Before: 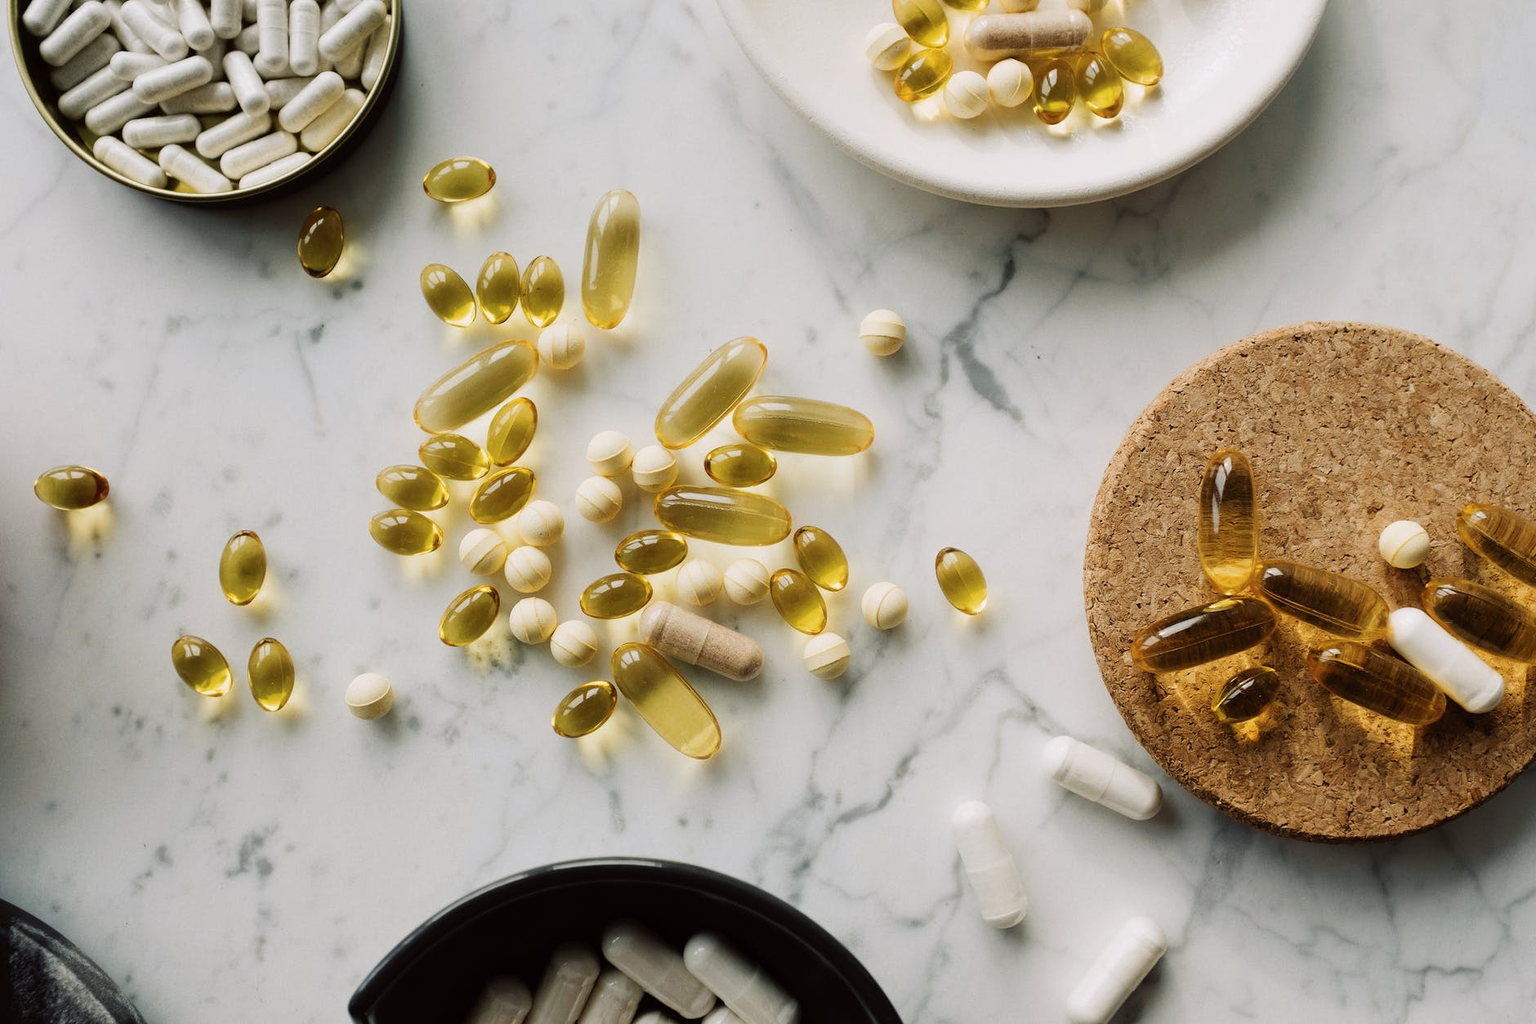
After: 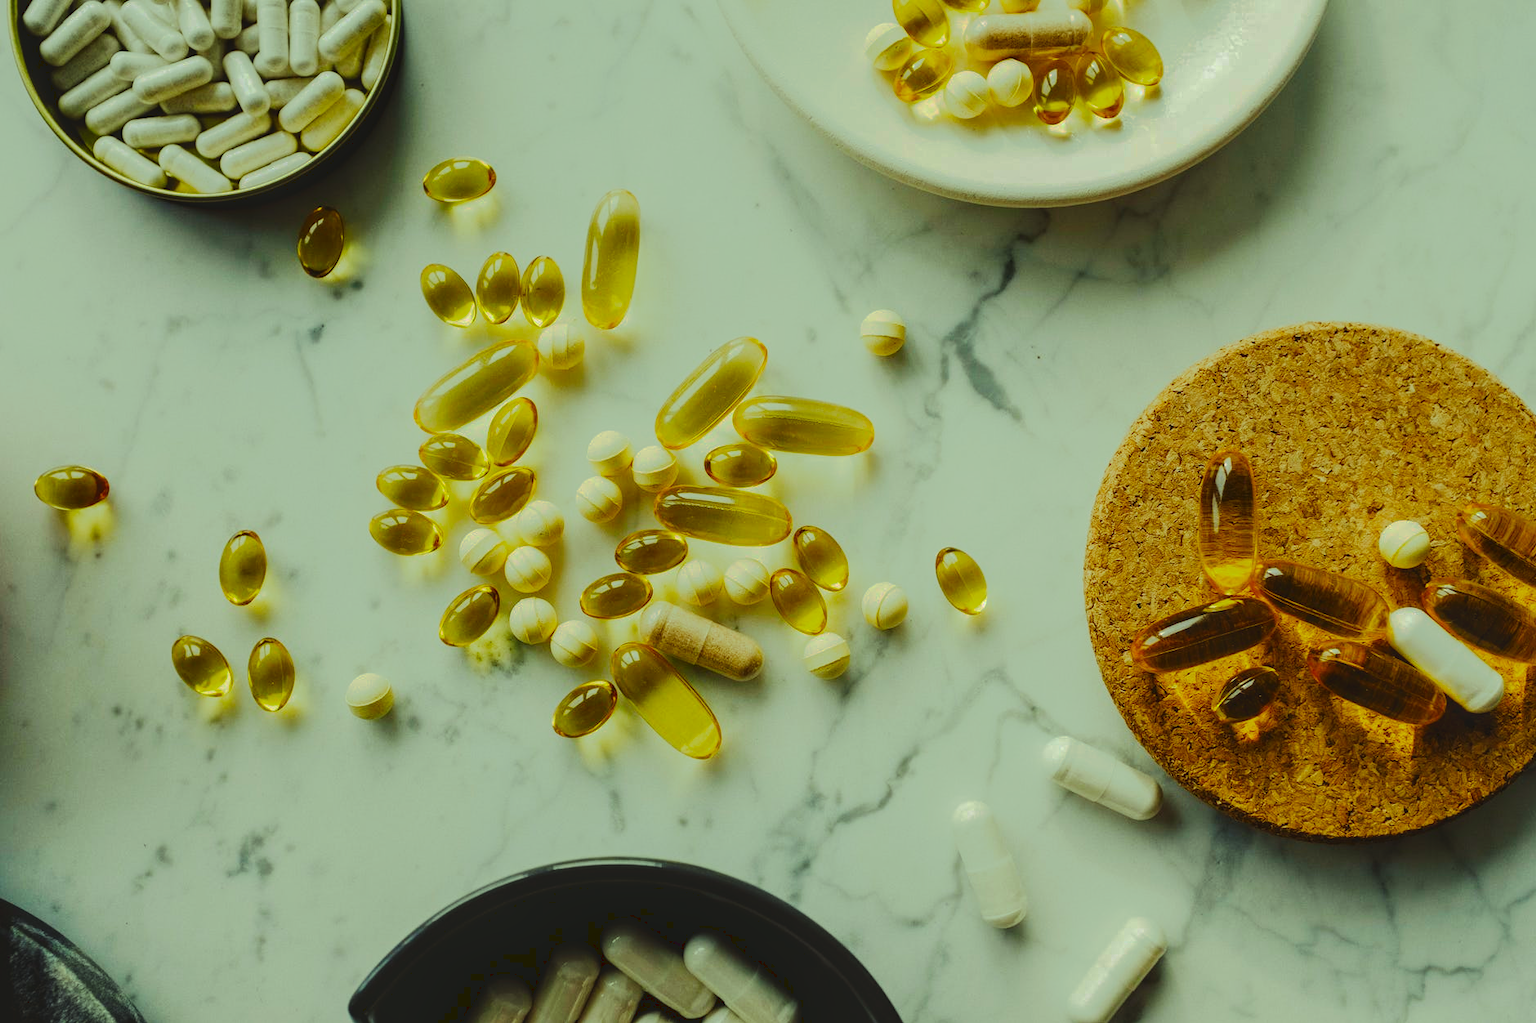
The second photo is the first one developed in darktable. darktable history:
local contrast: on, module defaults
tone curve: curves: ch0 [(0, 0) (0.003, 0.098) (0.011, 0.099) (0.025, 0.103) (0.044, 0.114) (0.069, 0.13) (0.1, 0.142) (0.136, 0.161) (0.177, 0.189) (0.224, 0.224) (0.277, 0.266) (0.335, 0.32) (0.399, 0.38) (0.468, 0.45) (0.543, 0.522) (0.623, 0.598) (0.709, 0.669) (0.801, 0.731) (0.898, 0.786) (1, 1)], preserve colors none
color correction: highlights a* -10.77, highlights b* 9.8, saturation 1.72
